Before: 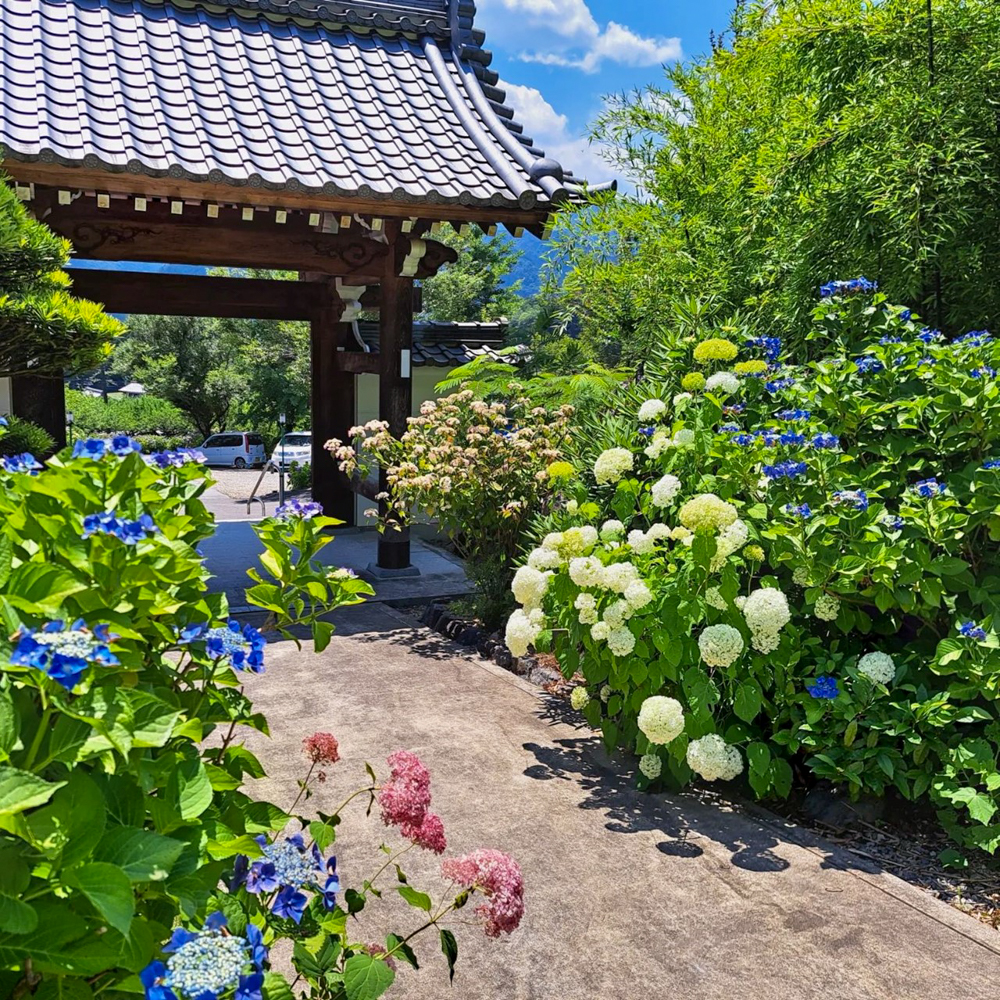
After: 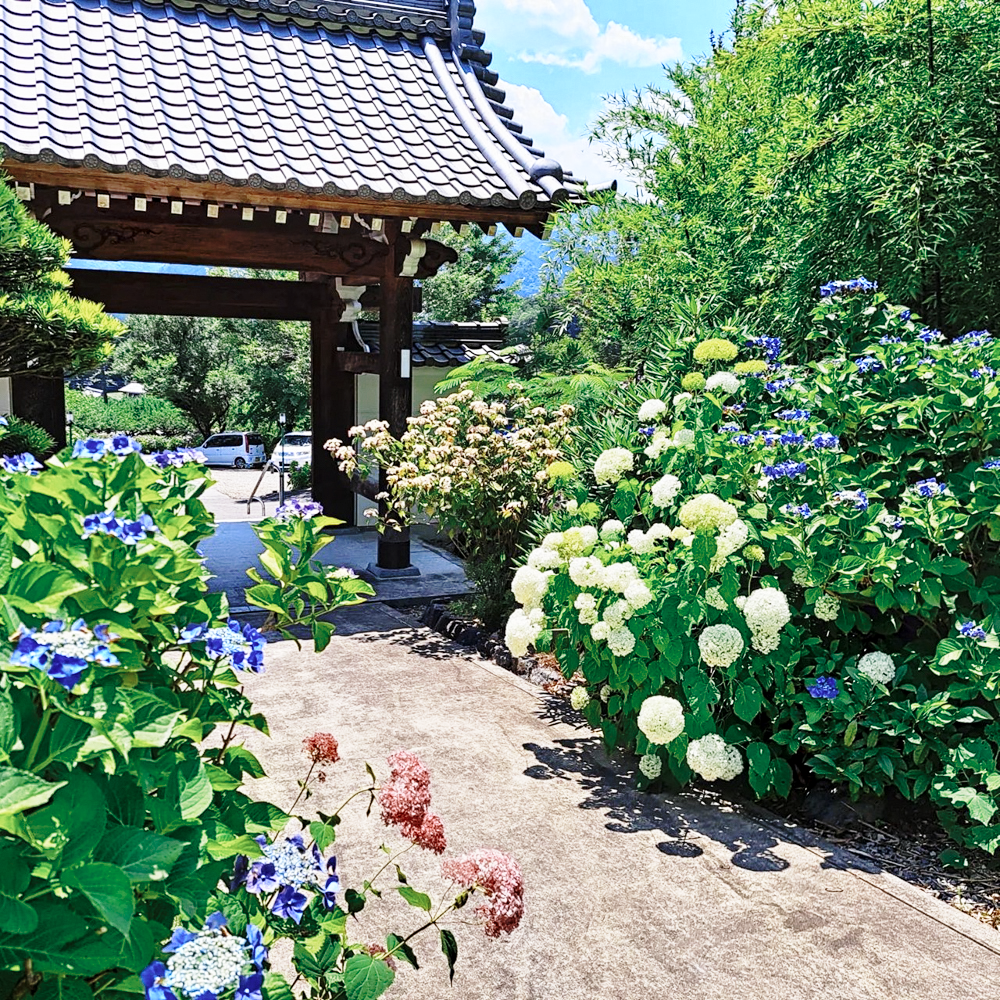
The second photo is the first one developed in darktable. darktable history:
base curve: curves: ch0 [(0, 0) (0.028, 0.03) (0.121, 0.232) (0.46, 0.748) (0.859, 0.968) (1, 1)], preserve colors none
color zones: curves: ch0 [(0, 0.5) (0.125, 0.4) (0.25, 0.5) (0.375, 0.4) (0.5, 0.4) (0.625, 0.6) (0.75, 0.6) (0.875, 0.5)]; ch1 [(0, 0.35) (0.125, 0.45) (0.25, 0.35) (0.375, 0.35) (0.5, 0.35) (0.625, 0.35) (0.75, 0.45) (0.875, 0.35)]; ch2 [(0, 0.6) (0.125, 0.5) (0.25, 0.5) (0.375, 0.6) (0.5, 0.6) (0.625, 0.5) (0.75, 0.5) (0.875, 0.5)]
contrast equalizer: octaves 7, y [[0.5, 0.5, 0.5, 0.512, 0.552, 0.62], [0.5 ×6], [0.5 ×4, 0.504, 0.553], [0 ×6], [0 ×6]]
